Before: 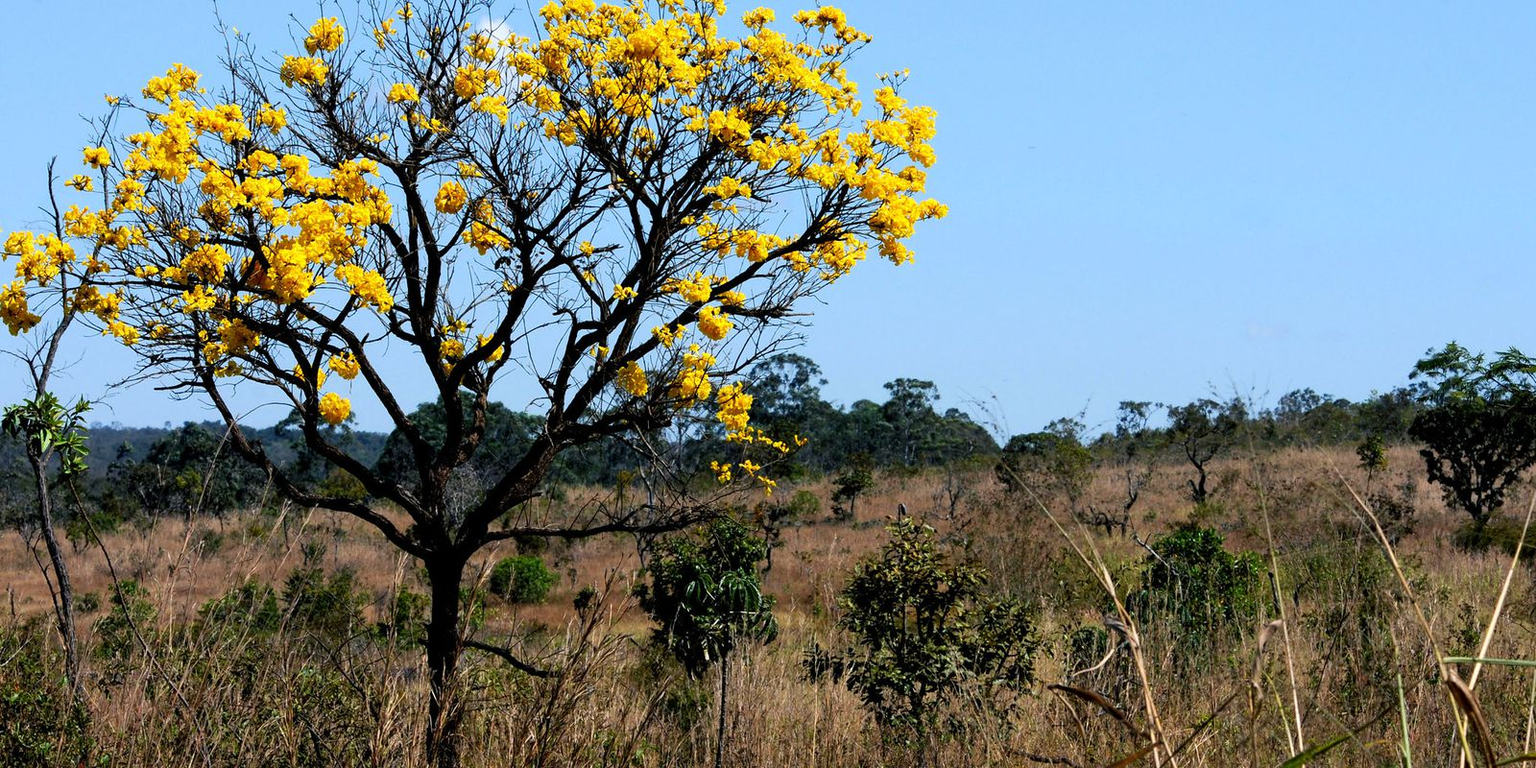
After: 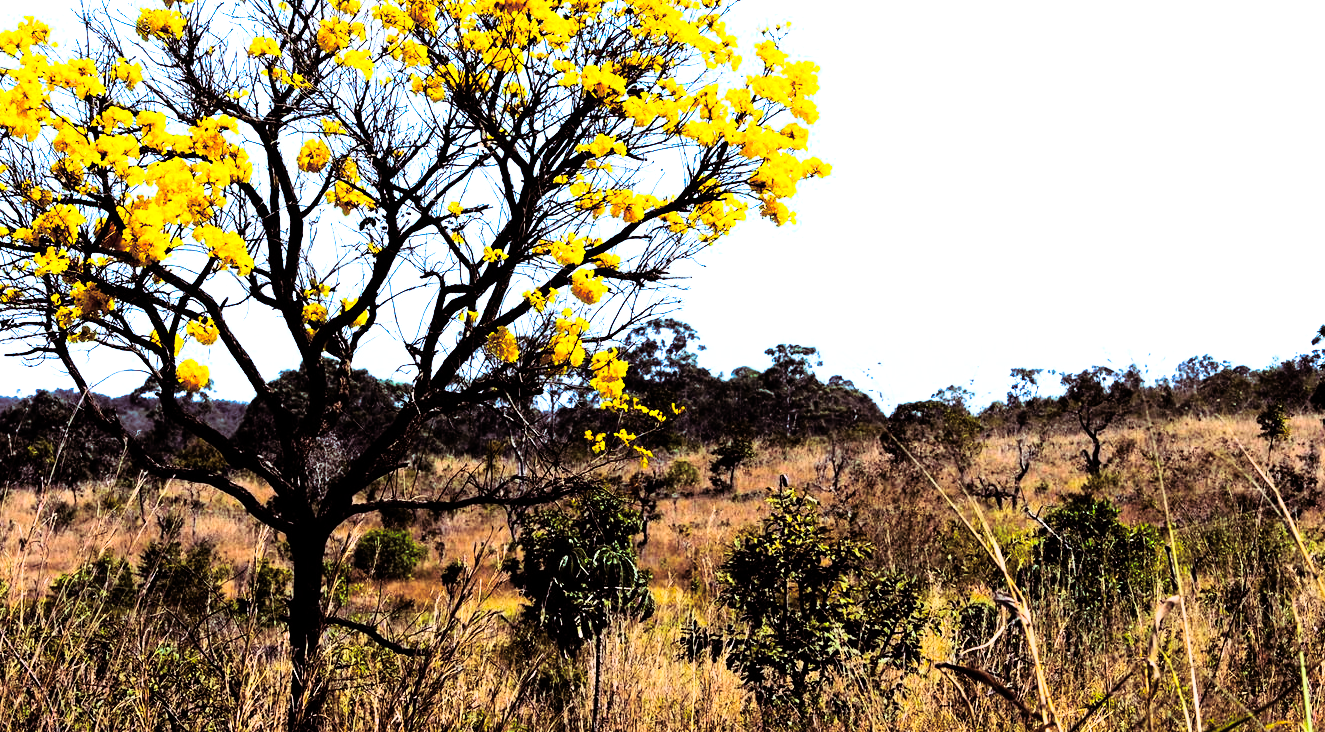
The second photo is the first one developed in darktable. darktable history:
split-toning: highlights › hue 298.8°, highlights › saturation 0.73, compress 41.76%
rgb curve: curves: ch0 [(0, 0) (0.21, 0.15) (0.24, 0.21) (0.5, 0.75) (0.75, 0.96) (0.89, 0.99) (1, 1)]; ch1 [(0, 0.02) (0.21, 0.13) (0.25, 0.2) (0.5, 0.67) (0.75, 0.9) (0.89, 0.97) (1, 1)]; ch2 [(0, 0.02) (0.21, 0.13) (0.25, 0.2) (0.5, 0.67) (0.75, 0.9) (0.89, 0.97) (1, 1)], compensate middle gray true
color balance rgb: perceptual saturation grading › global saturation 10%, global vibrance 20%
color balance: output saturation 120%
crop: left 9.807%, top 6.259%, right 7.334%, bottom 2.177%
